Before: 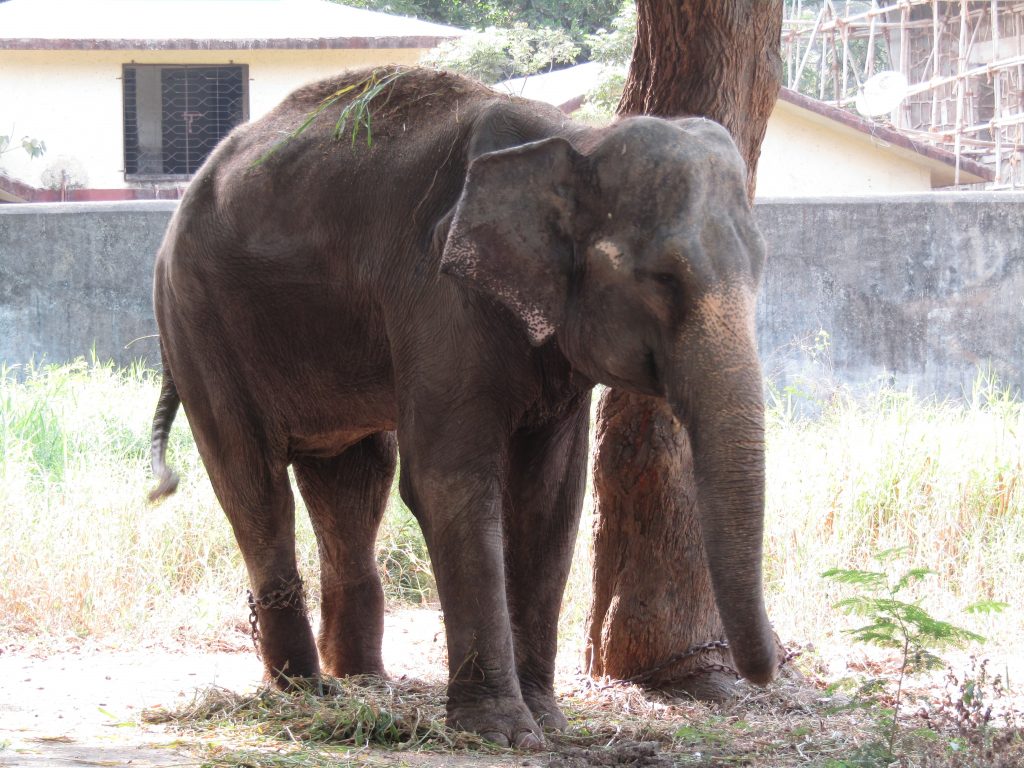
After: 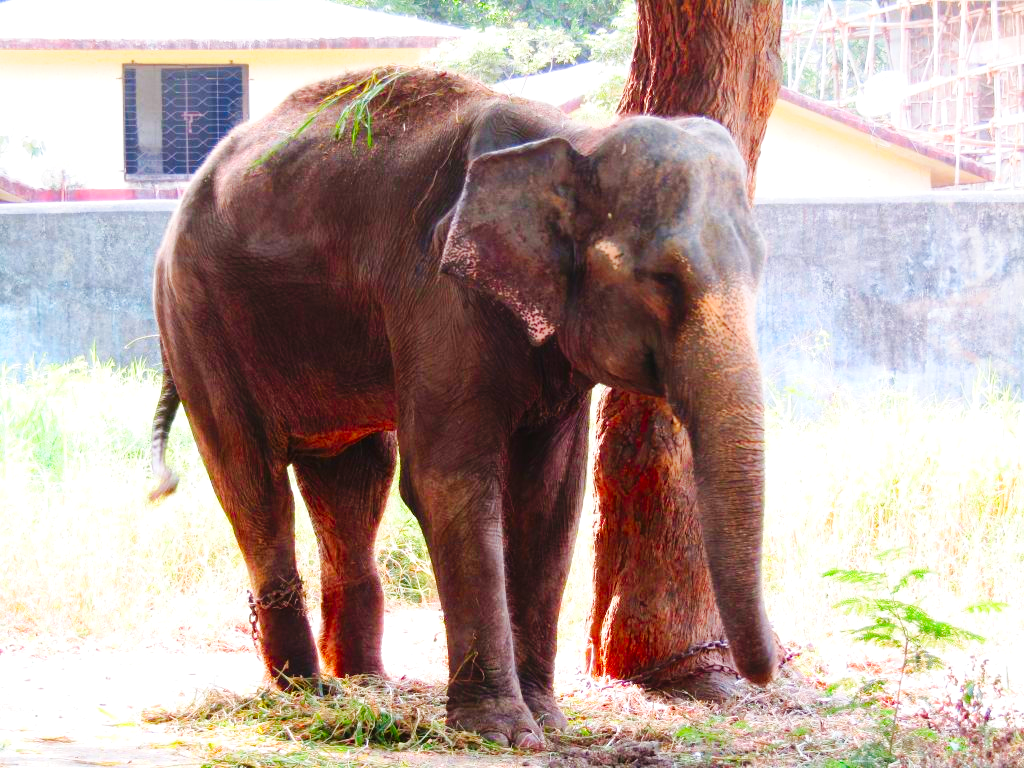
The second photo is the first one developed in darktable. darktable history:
exposure: exposure 0.237 EV, compensate exposure bias true, compensate highlight preservation false
base curve: curves: ch0 [(0, 0) (0.032, 0.025) (0.121, 0.166) (0.206, 0.329) (0.605, 0.79) (1, 1)], preserve colors none
color correction: highlights b* -0.01, saturation 2.09
